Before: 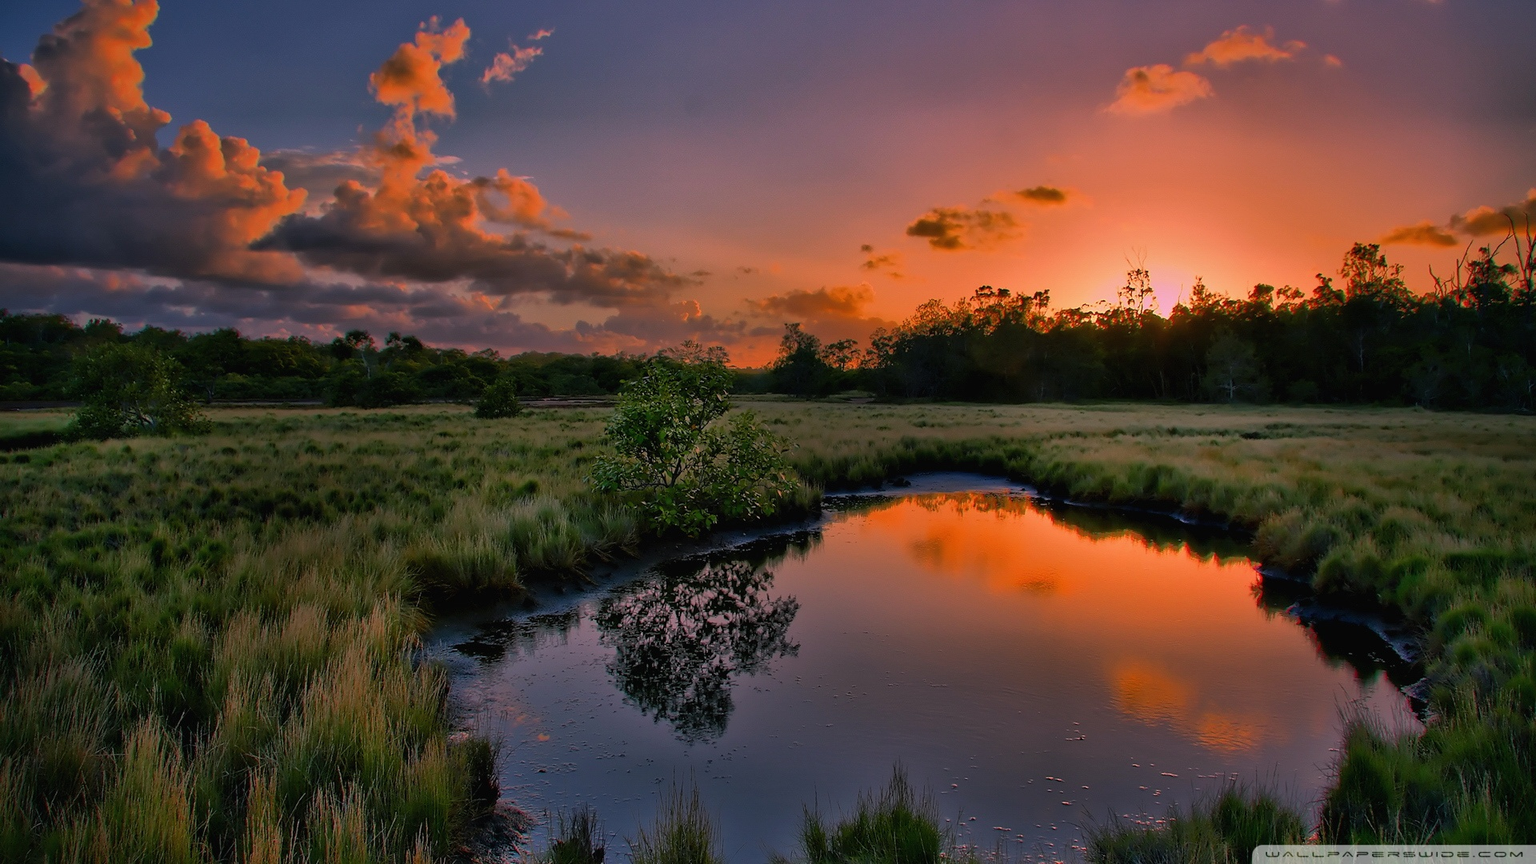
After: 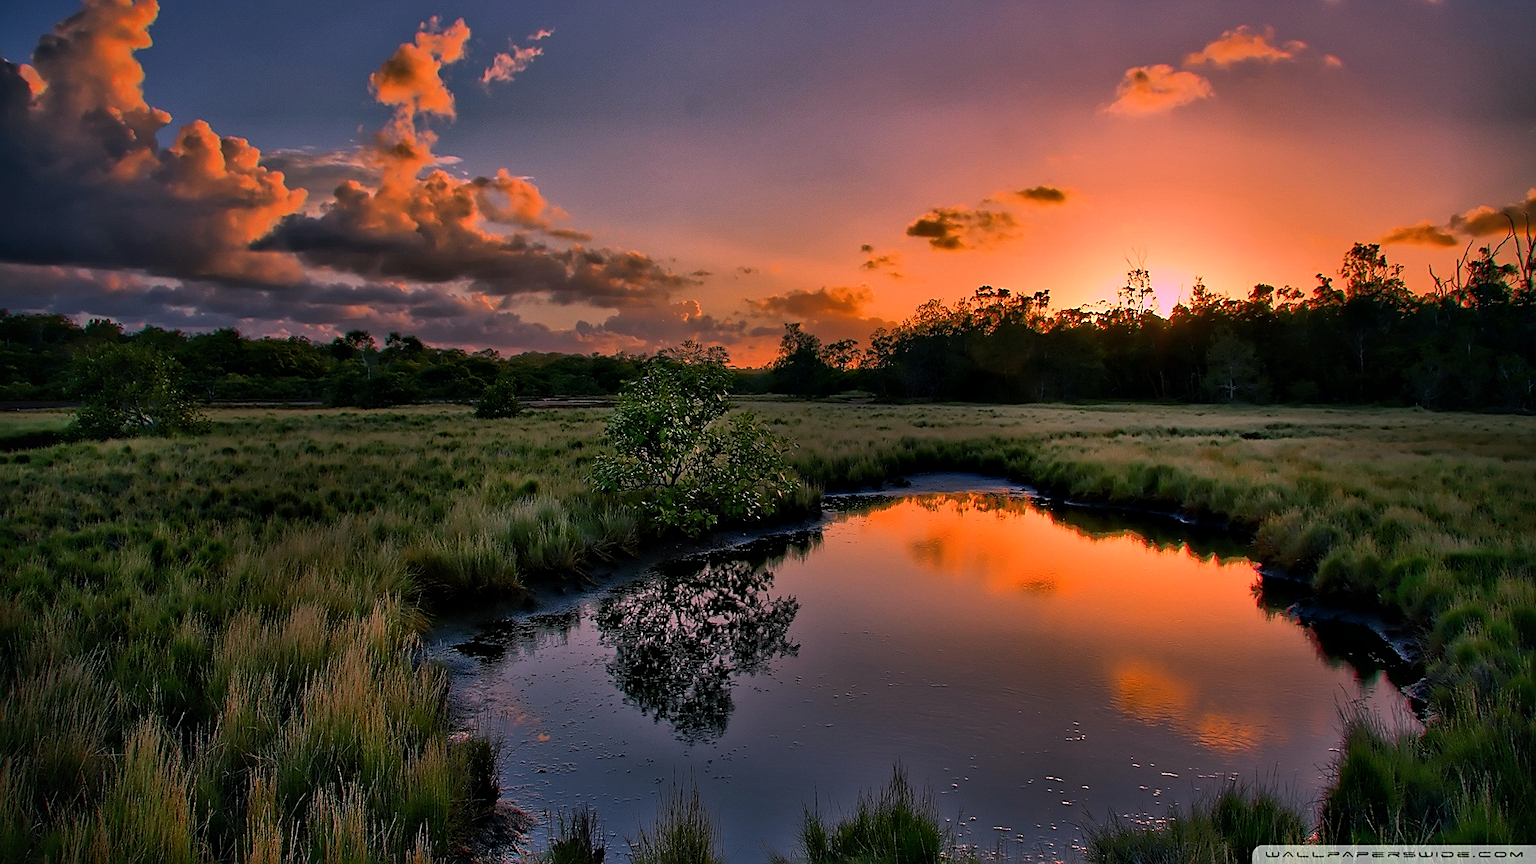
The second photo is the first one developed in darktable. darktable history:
exposure: compensate highlight preservation false
contrast equalizer: octaves 7, y [[0.6 ×6], [0.55 ×6], [0 ×6], [0 ×6], [0 ×6]], mix 0.15
tone equalizer: -8 EV -0.417 EV, -7 EV -0.389 EV, -6 EV -0.333 EV, -5 EV -0.222 EV, -3 EV 0.222 EV, -2 EV 0.333 EV, -1 EV 0.389 EV, +0 EV 0.417 EV, edges refinement/feathering 500, mask exposure compensation -1.57 EV, preserve details no
sharpen: on, module defaults
